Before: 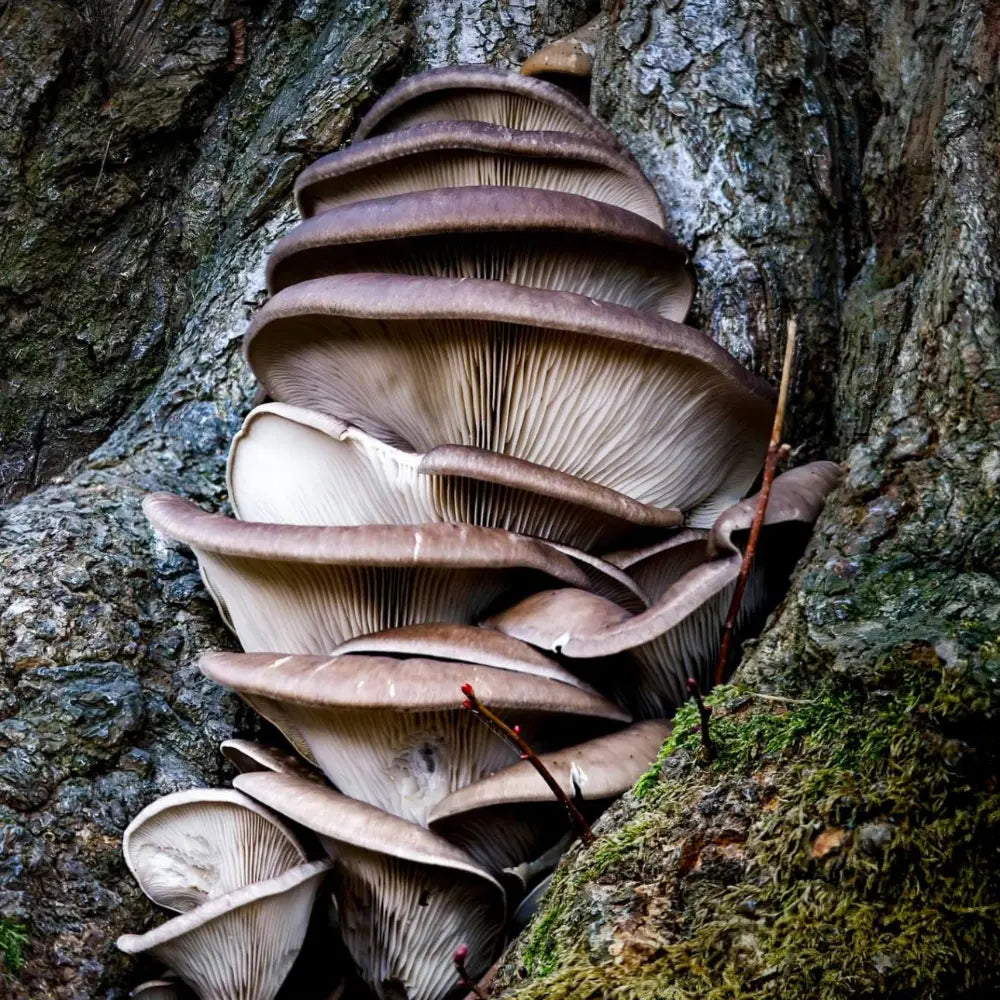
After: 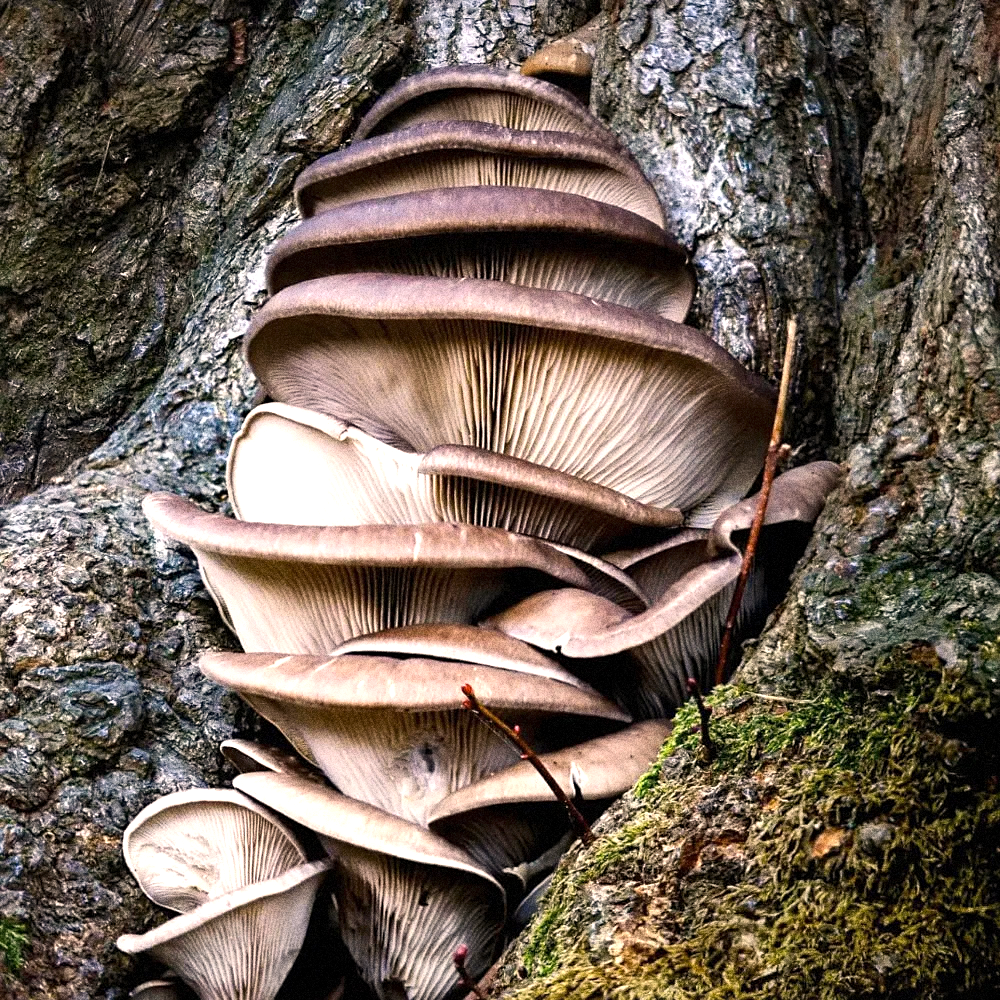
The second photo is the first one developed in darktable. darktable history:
exposure: exposure 0.559 EV, compensate highlight preservation false
sharpen: amount 0.2
rotate and perspective: automatic cropping original format, crop left 0, crop top 0
grain: coarseness 14.49 ISO, strength 48.04%, mid-tones bias 35%
white balance: red 1.127, blue 0.943
color contrast: green-magenta contrast 0.81
